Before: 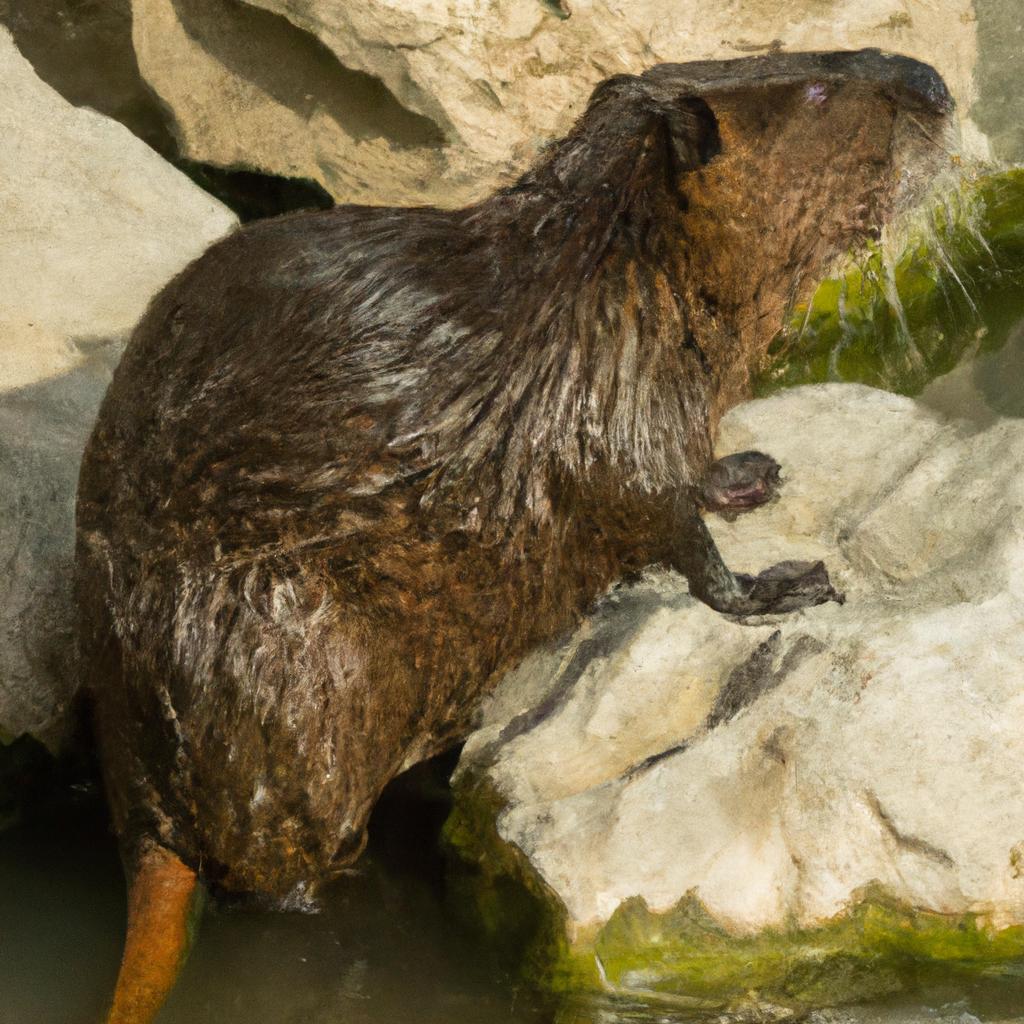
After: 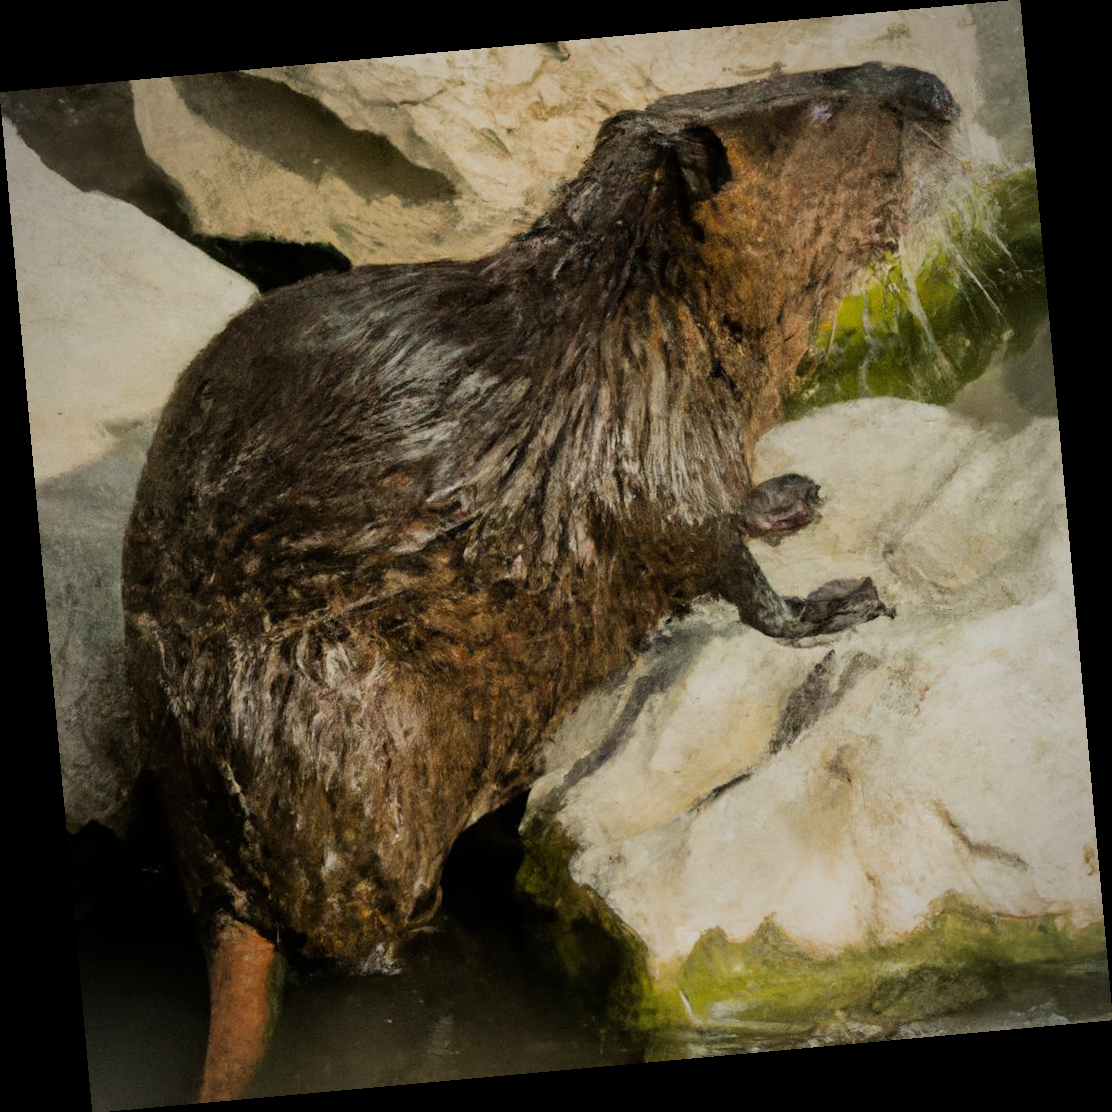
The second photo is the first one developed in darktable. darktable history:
filmic rgb: black relative exposure -7.32 EV, white relative exposure 5.09 EV, hardness 3.2
vignetting: fall-off radius 60.92%
rotate and perspective: rotation -5.2°, automatic cropping off
